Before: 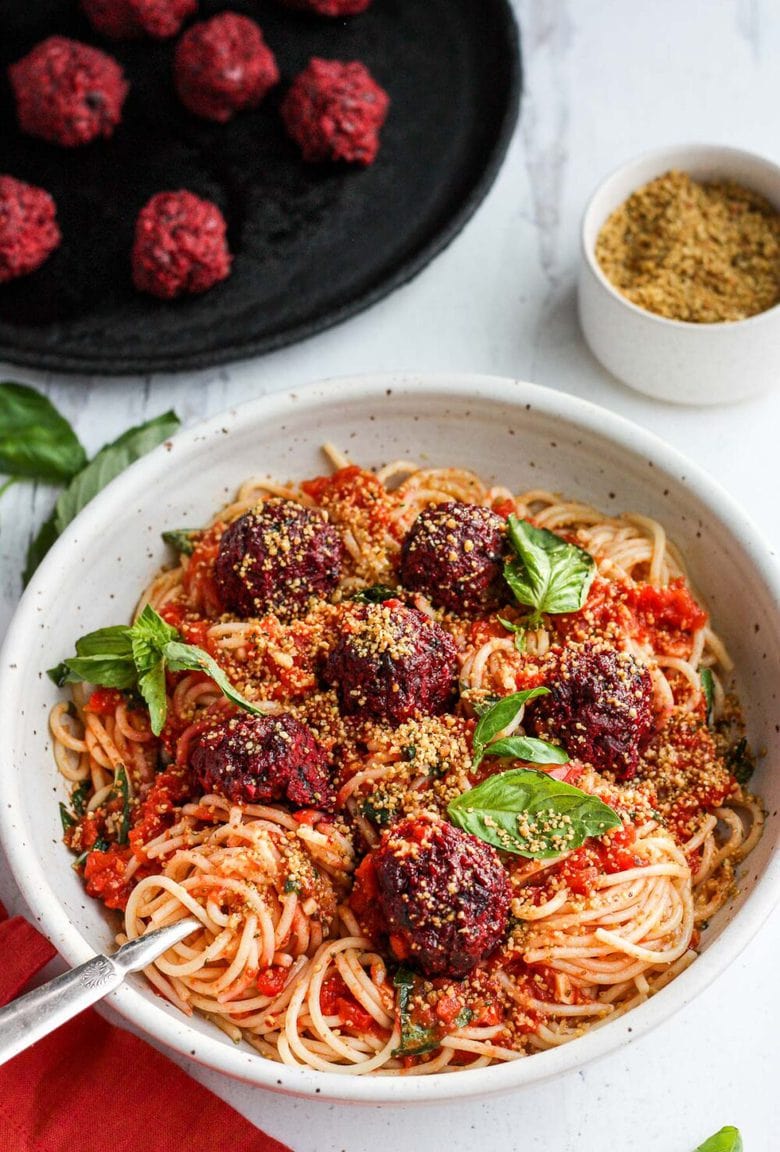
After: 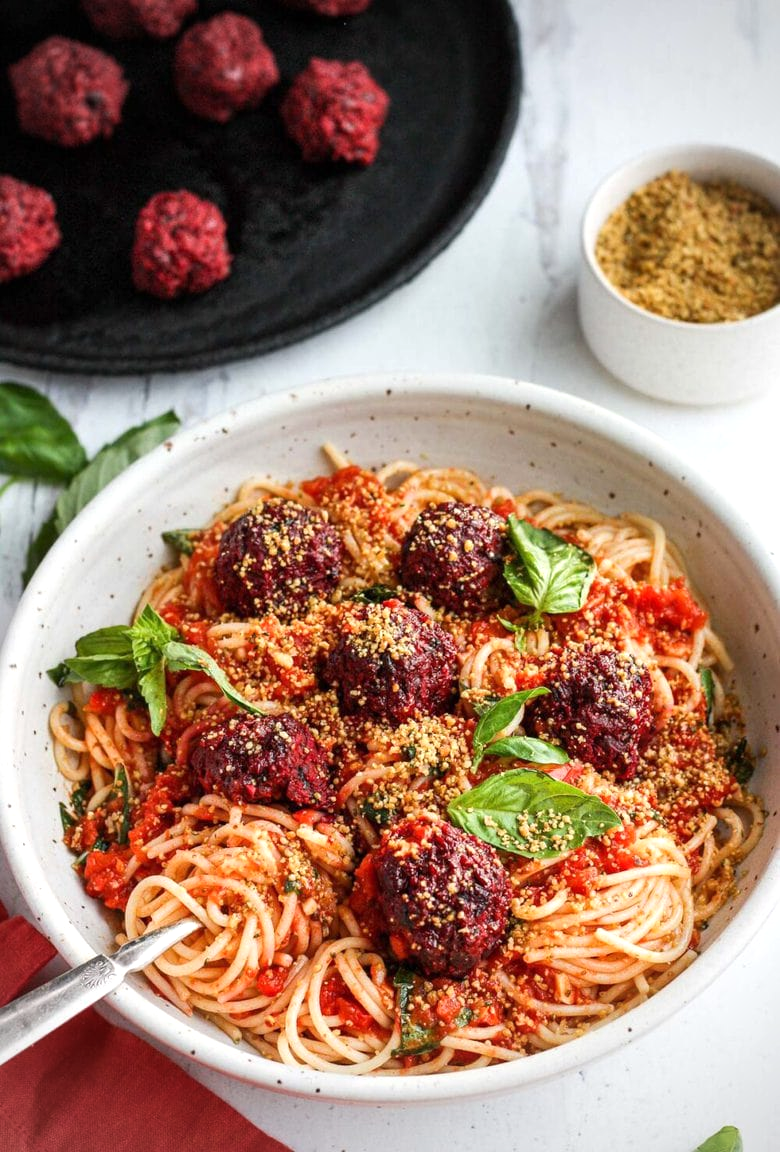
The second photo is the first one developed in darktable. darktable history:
exposure: exposure 0.2 EV, compensate highlight preservation false
vignetting: fall-off radius 60.92%
